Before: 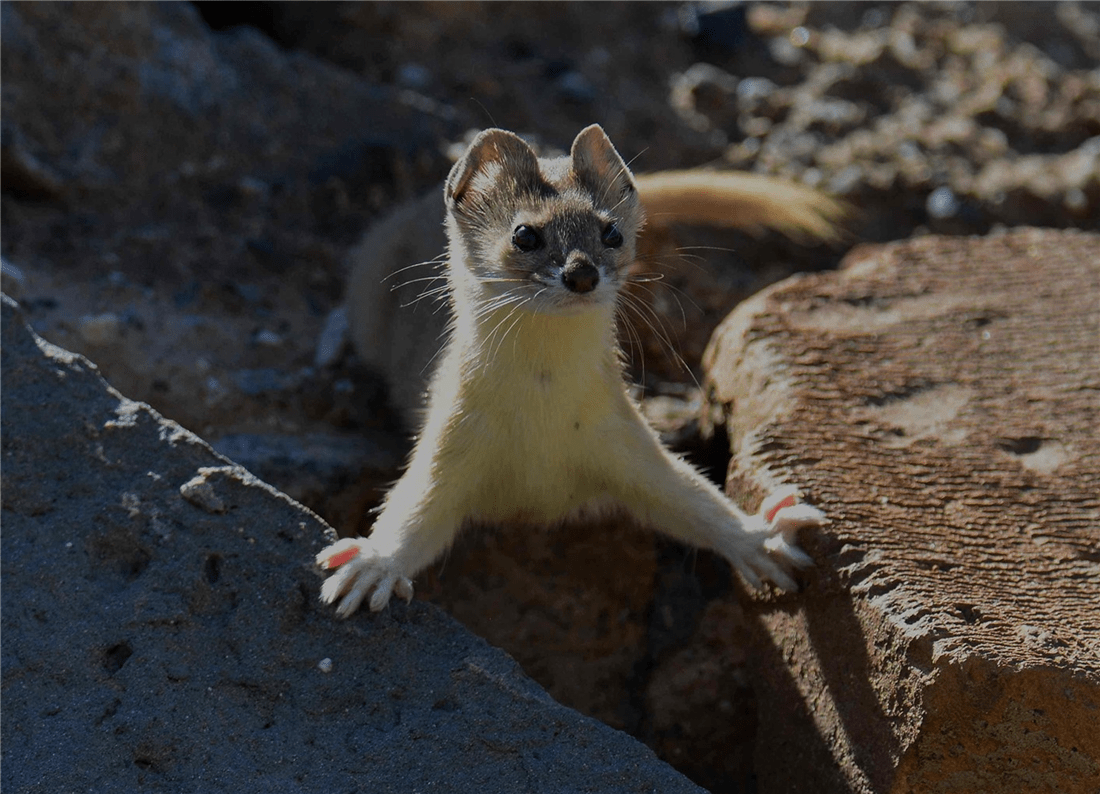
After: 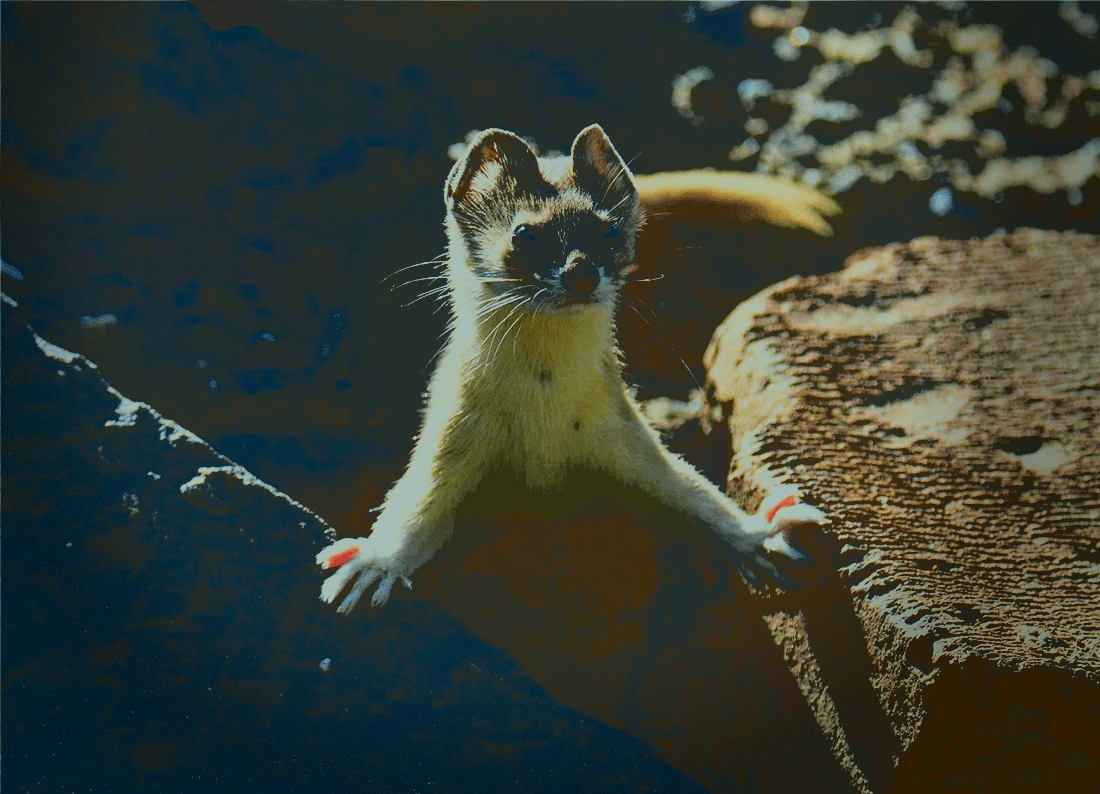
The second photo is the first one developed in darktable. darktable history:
color correction: highlights a* -7.33, highlights b* 1.26, shadows a* -3.55, saturation 1.4
base curve: curves: ch0 [(0.065, 0.026) (0.236, 0.358) (0.53, 0.546) (0.777, 0.841) (0.924, 0.992)], preserve colors average RGB
vignetting: fall-off start 68.33%, fall-off radius 30%, saturation 0.042, center (-0.066, -0.311), width/height ratio 0.992, shape 0.85, dithering 8-bit output
